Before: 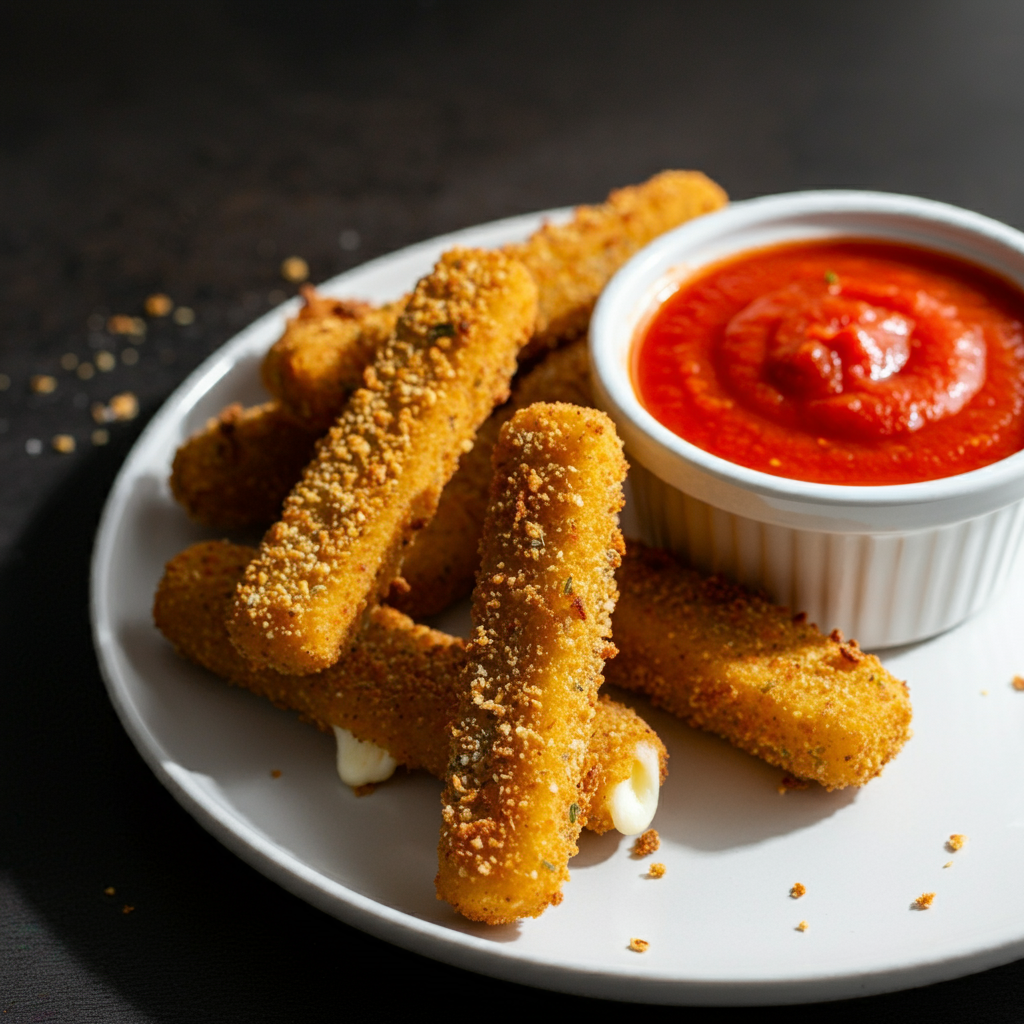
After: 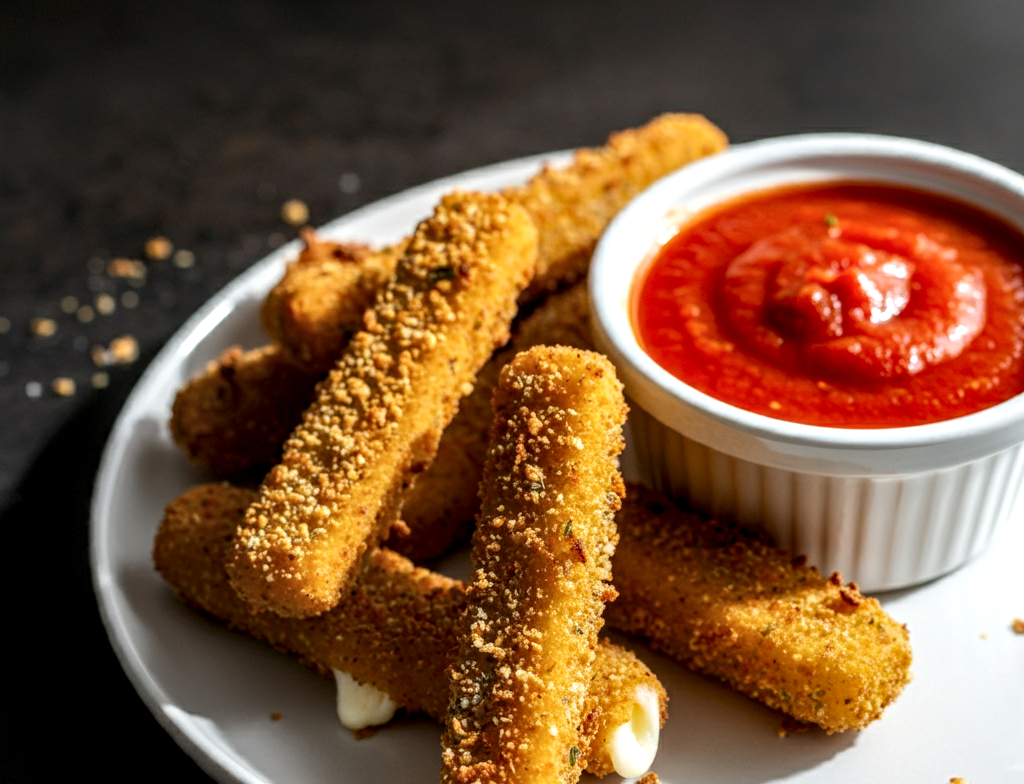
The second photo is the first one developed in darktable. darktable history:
local contrast: detail 150%
crop: top 5.608%, bottom 17.824%
